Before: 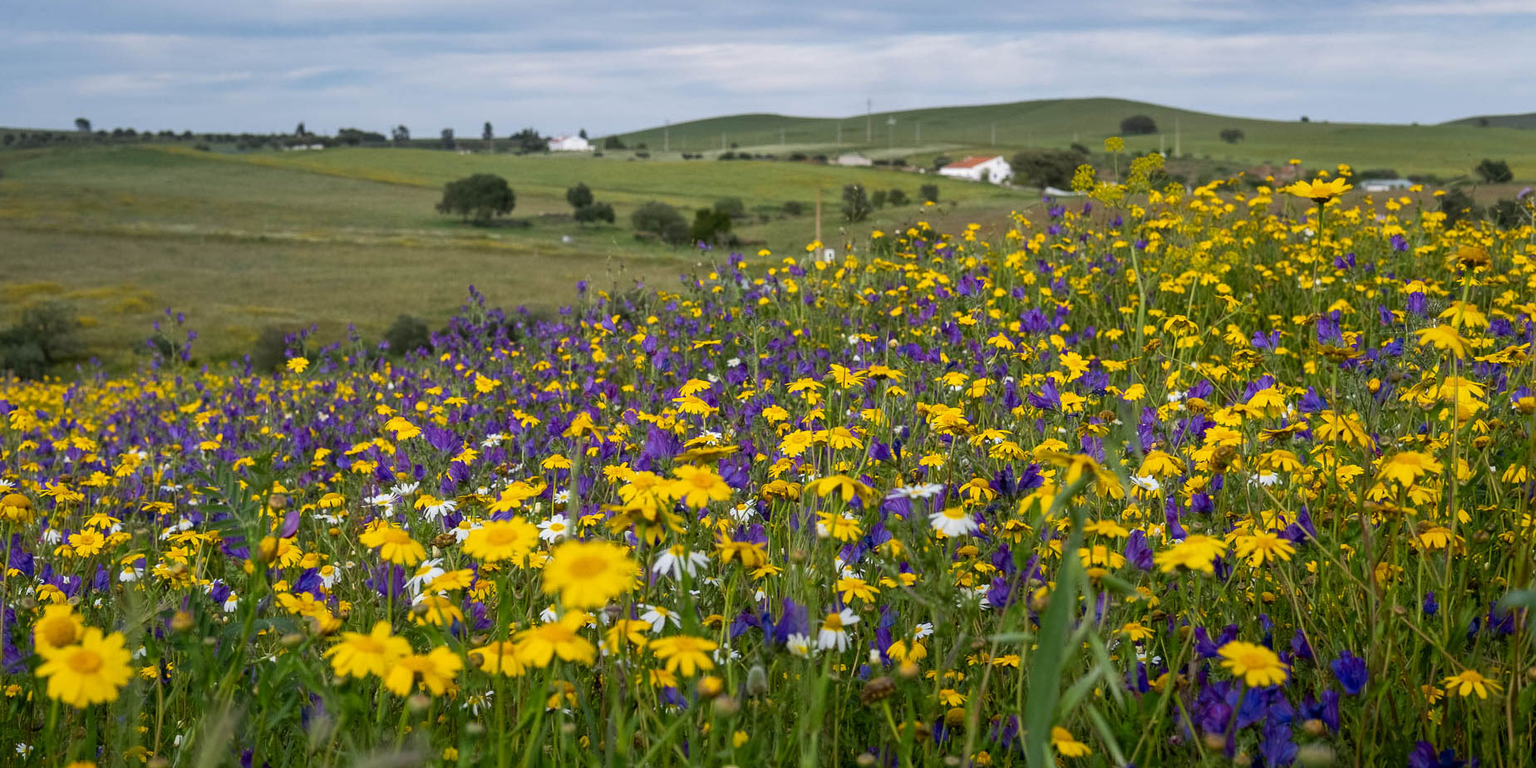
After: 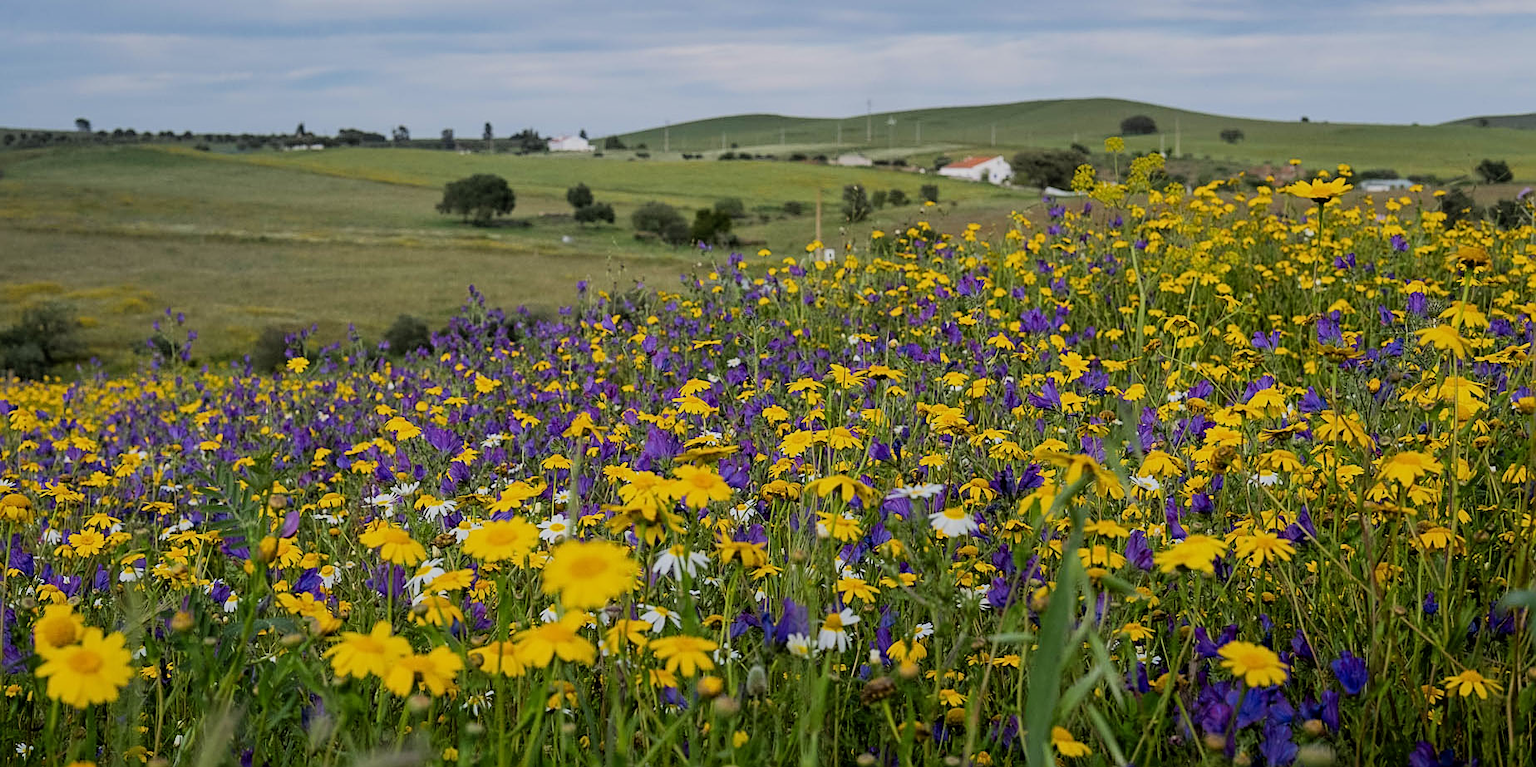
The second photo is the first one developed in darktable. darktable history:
crop: bottom 0.071%
filmic rgb: black relative exposure -7.65 EV, white relative exposure 4.56 EV, hardness 3.61, color science v6 (2022)
sharpen: on, module defaults
